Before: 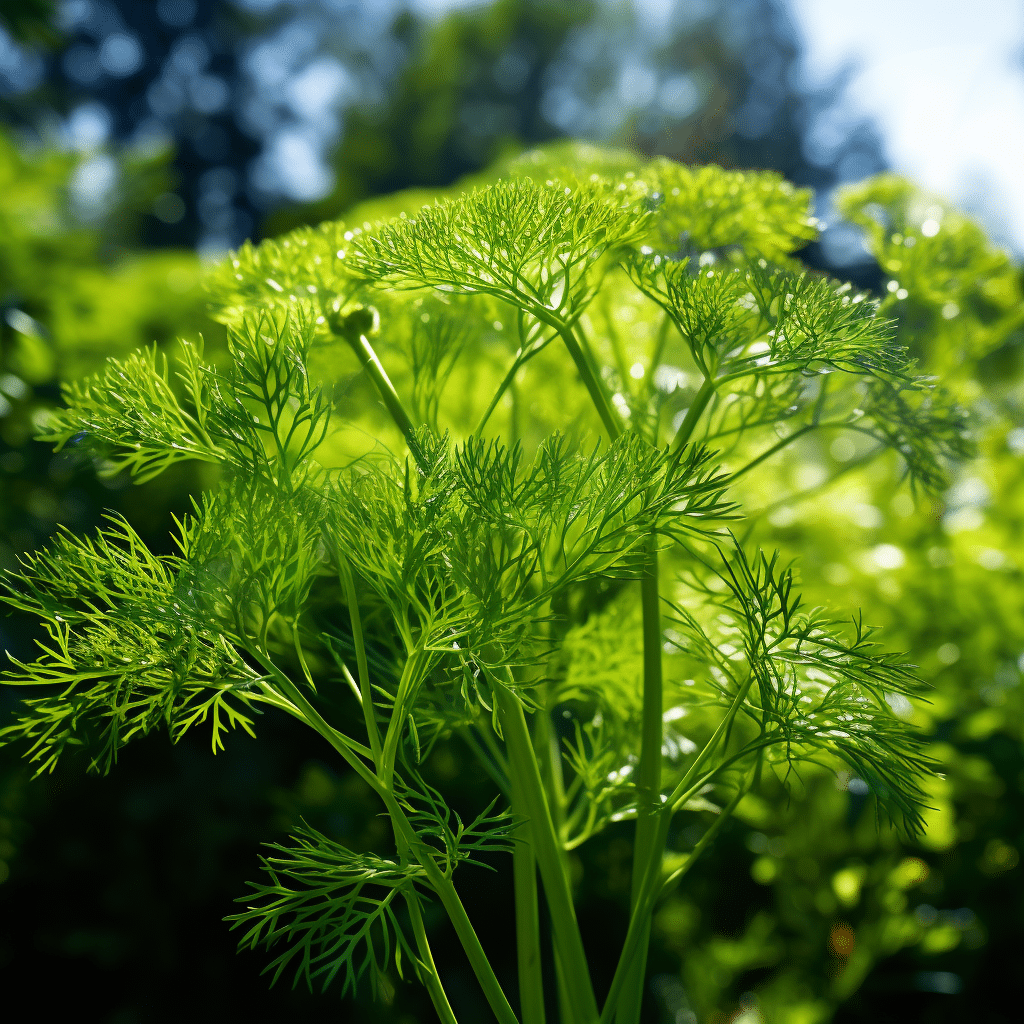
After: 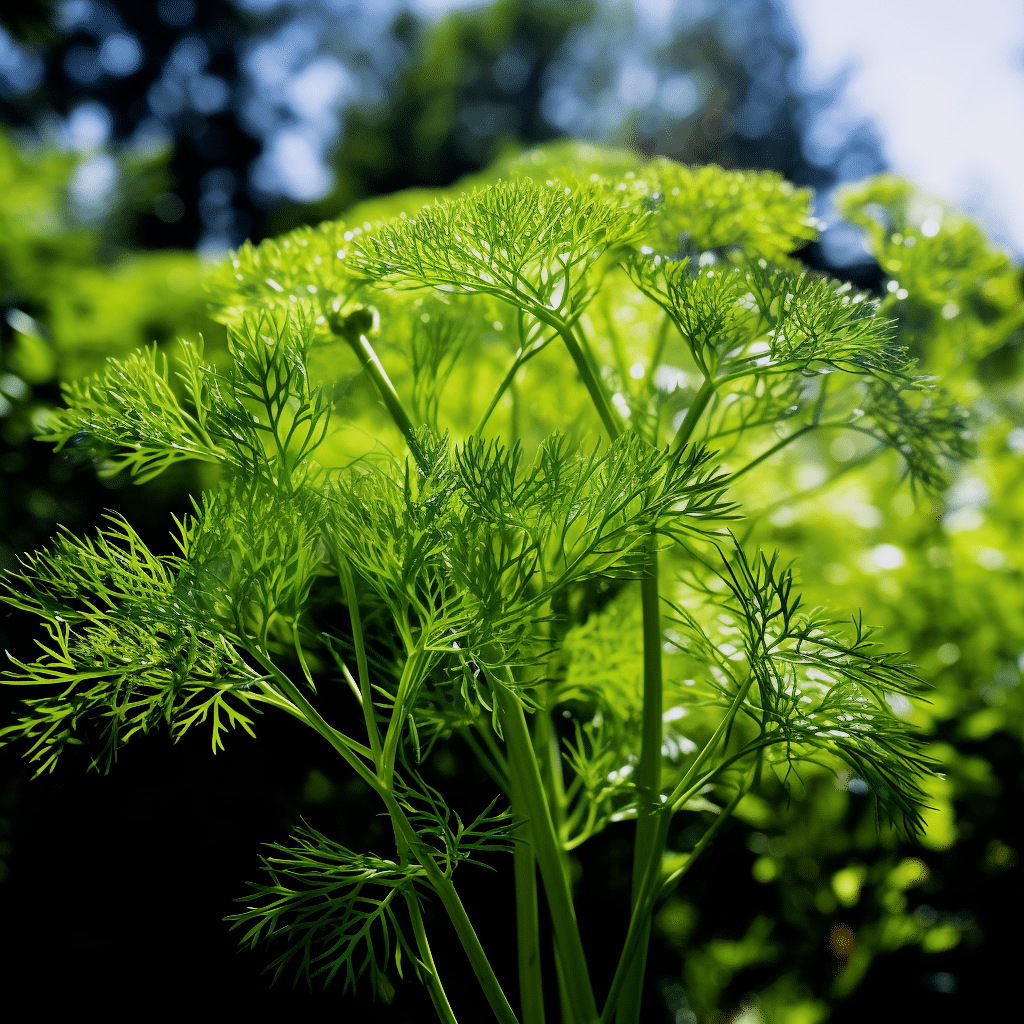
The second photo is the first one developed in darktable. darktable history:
white balance: red 1.004, blue 1.096
filmic rgb: black relative exposure -5 EV, white relative exposure 3.5 EV, hardness 3.19, contrast 1.2, highlights saturation mix -50%
